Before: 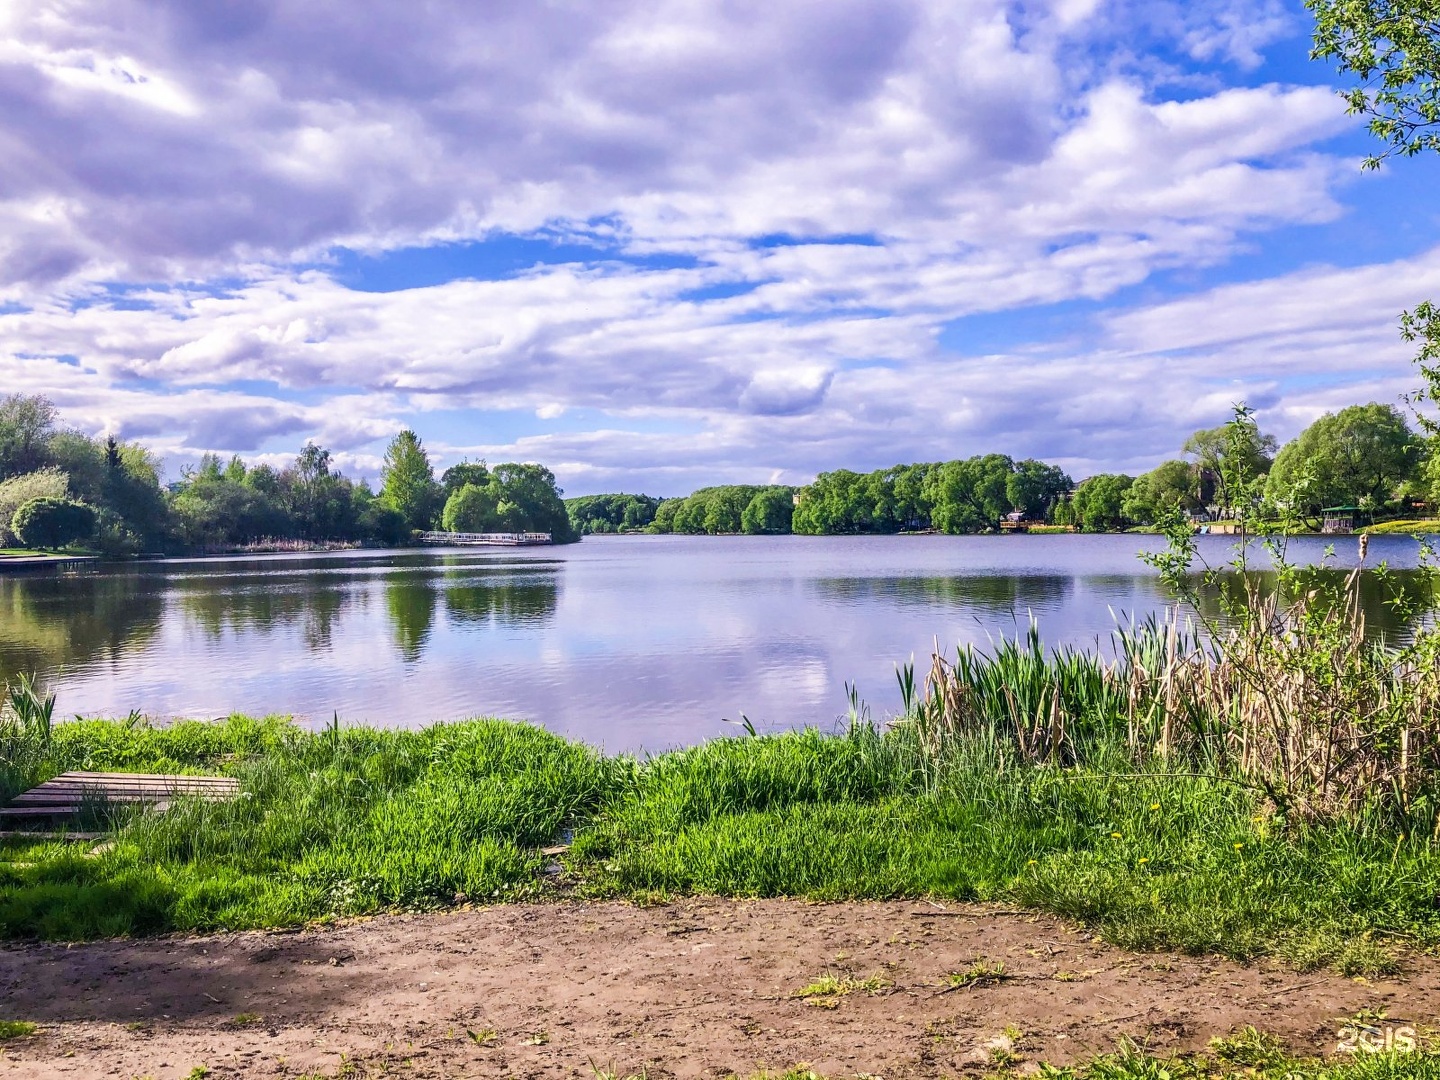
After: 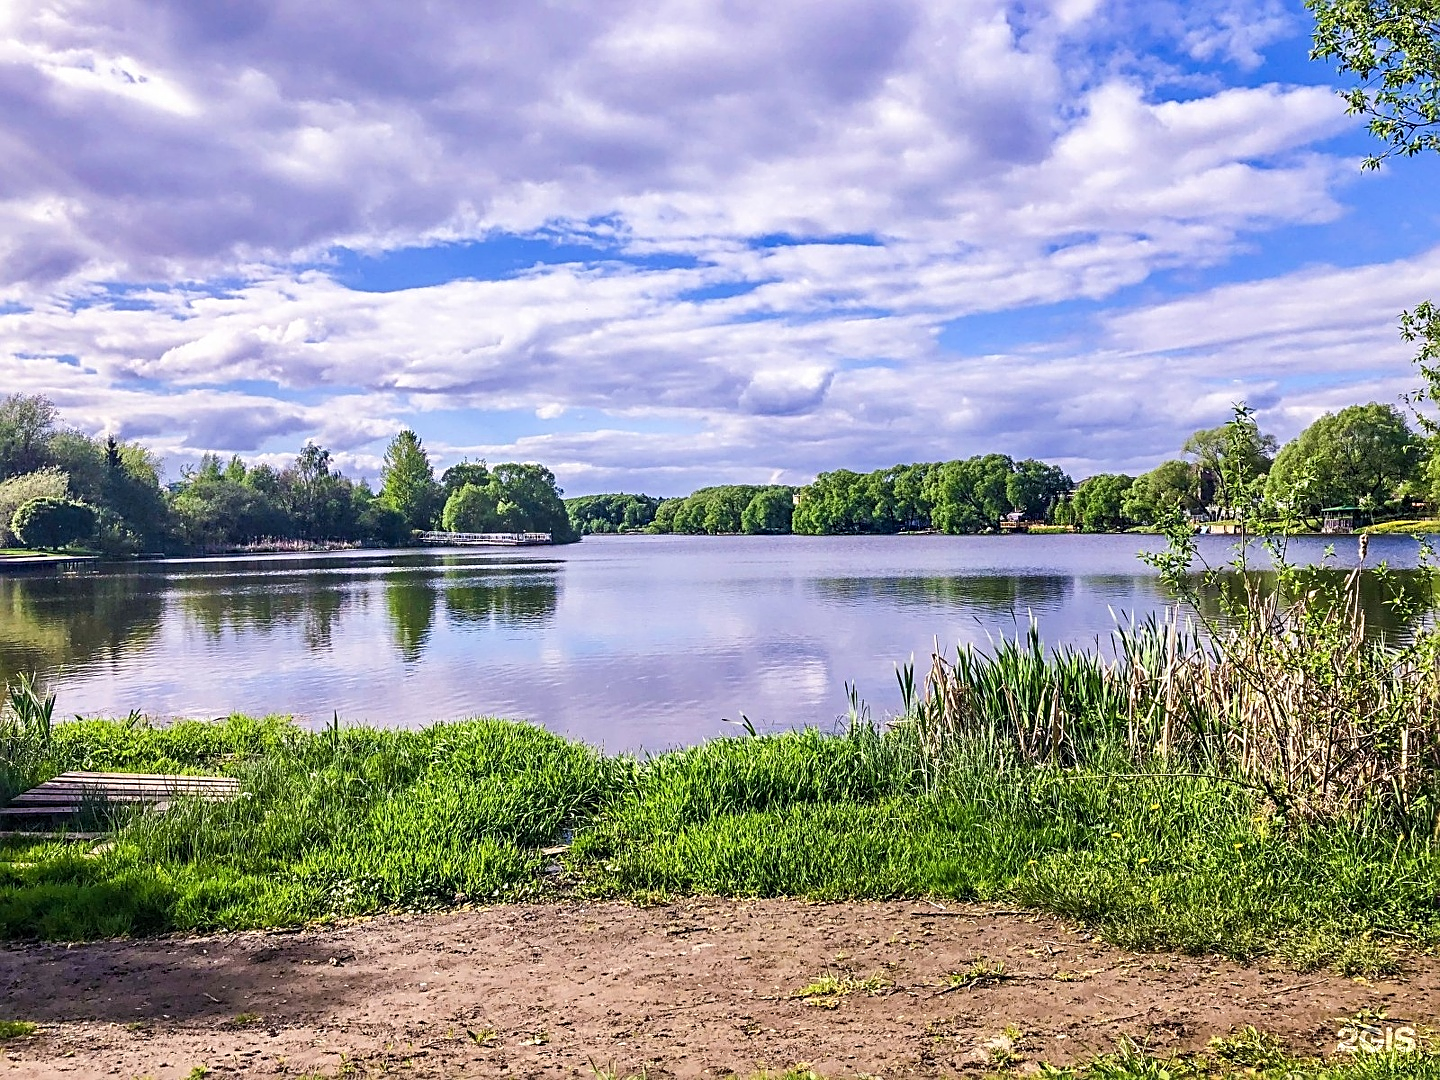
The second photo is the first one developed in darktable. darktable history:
sharpen: radius 2.555, amount 0.65
